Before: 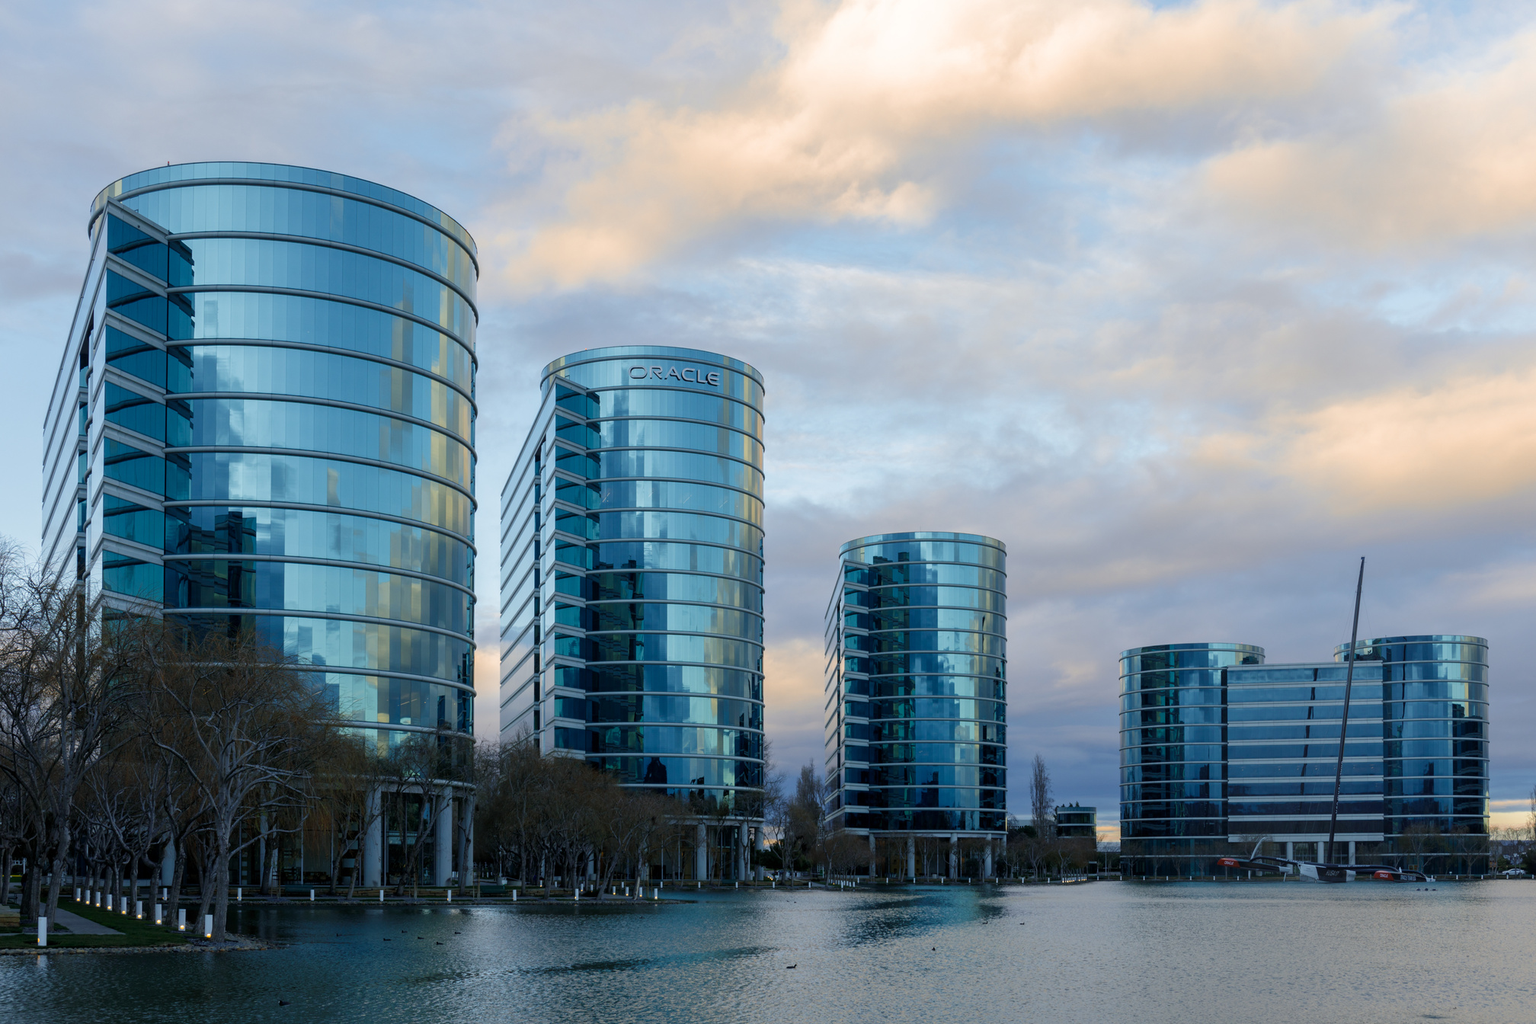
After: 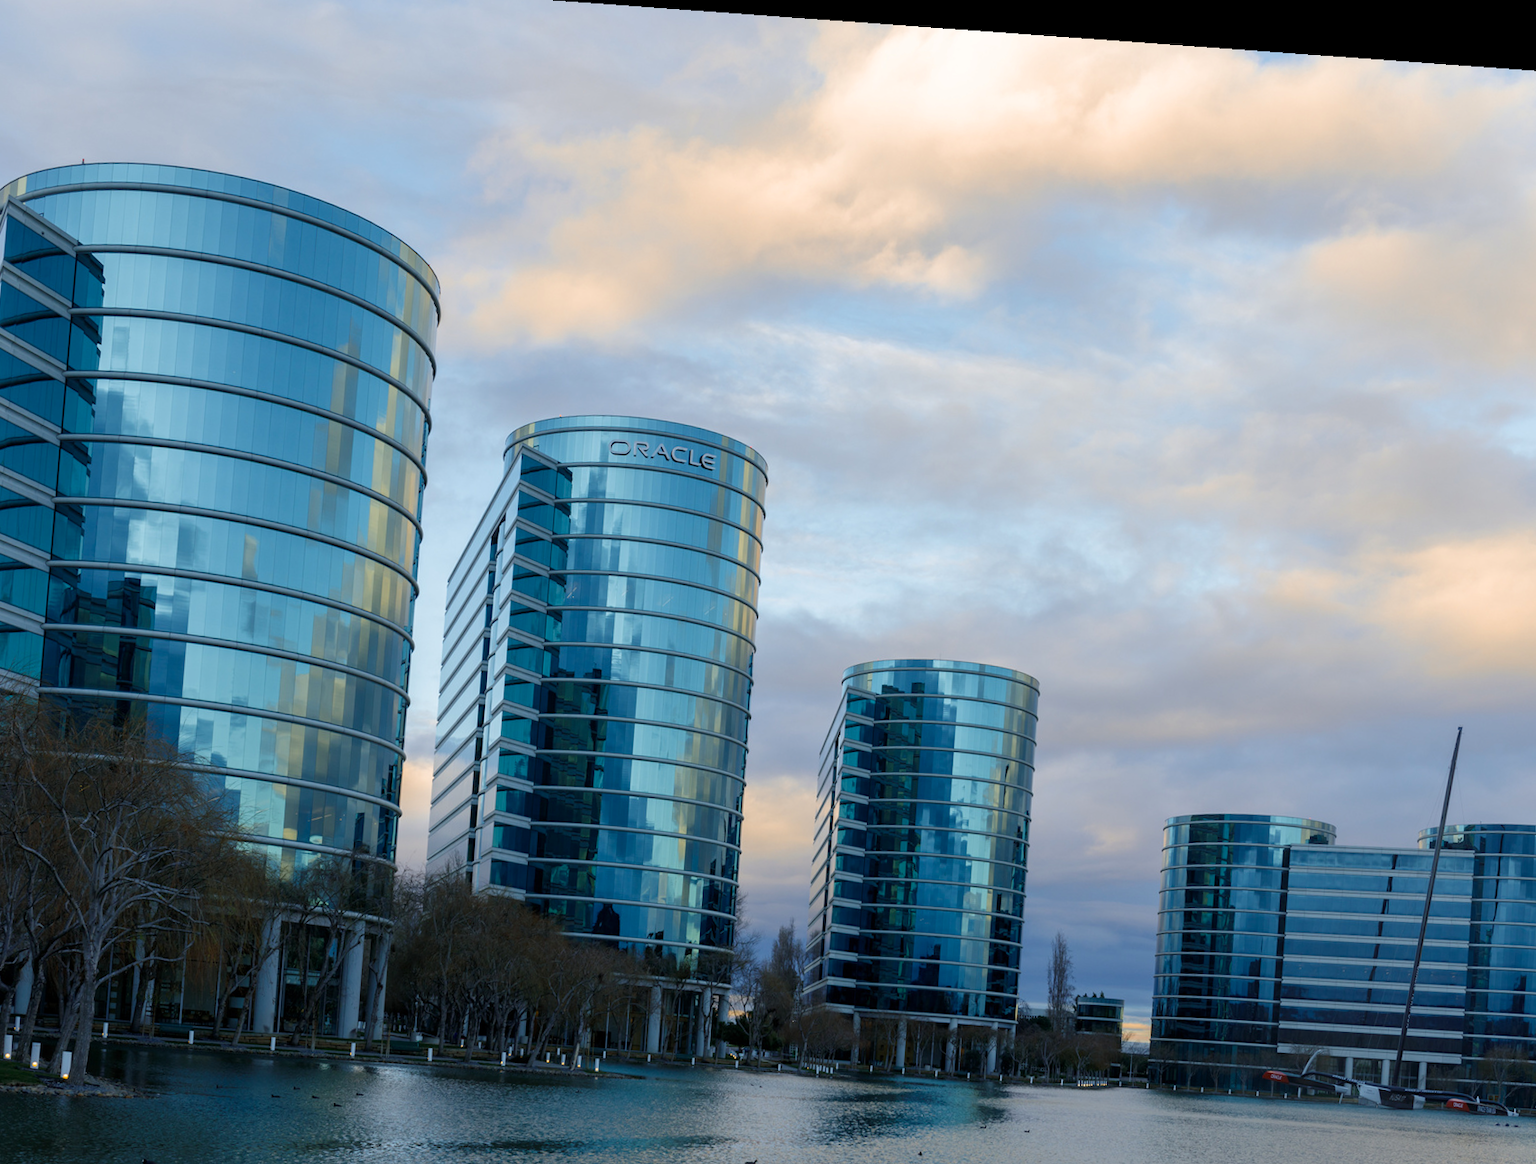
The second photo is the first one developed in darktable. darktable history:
rotate and perspective: rotation 4.1°, automatic cropping off
crop: left 9.929%, top 3.475%, right 9.188%, bottom 9.529%
contrast brightness saturation: contrast 0.04, saturation 0.07
